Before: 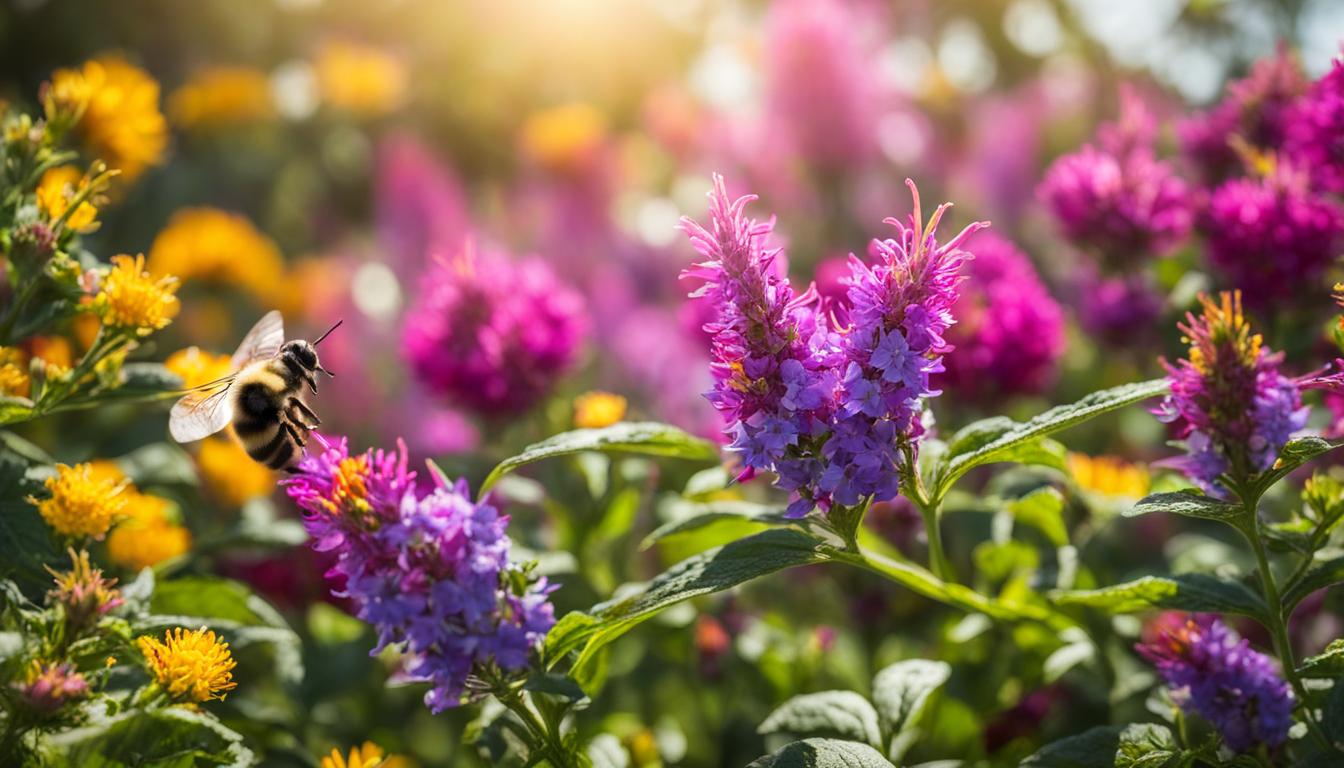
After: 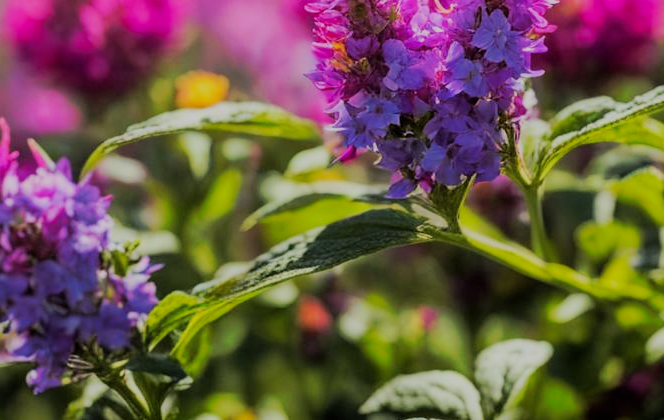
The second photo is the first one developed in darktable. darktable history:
crop: left 29.672%, top 41.786%, right 20.851%, bottom 3.487%
tone curve: curves: ch0 [(0, 0) (0.003, 0.003) (0.011, 0.011) (0.025, 0.024) (0.044, 0.042) (0.069, 0.066) (0.1, 0.095) (0.136, 0.129) (0.177, 0.169) (0.224, 0.214) (0.277, 0.264) (0.335, 0.319) (0.399, 0.38) (0.468, 0.446) (0.543, 0.558) (0.623, 0.636) (0.709, 0.719) (0.801, 0.807) (0.898, 0.901) (1, 1)], preserve colors none
filmic rgb: black relative exposure -6.15 EV, white relative exposure 6.96 EV, hardness 2.23, color science v6 (2022)
